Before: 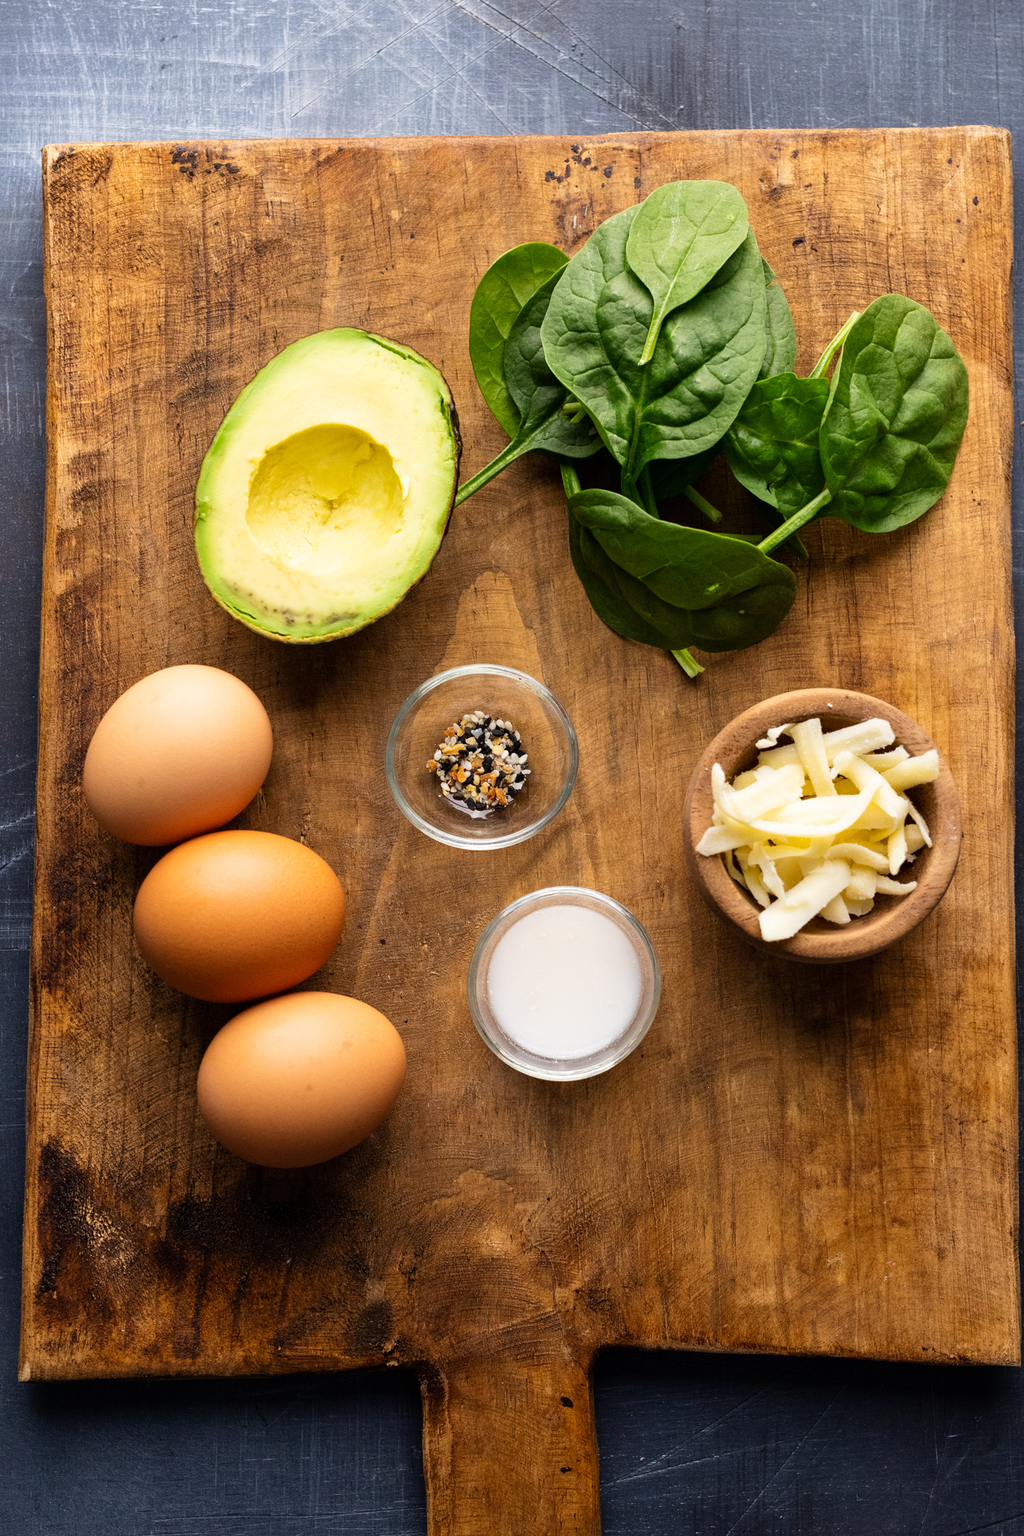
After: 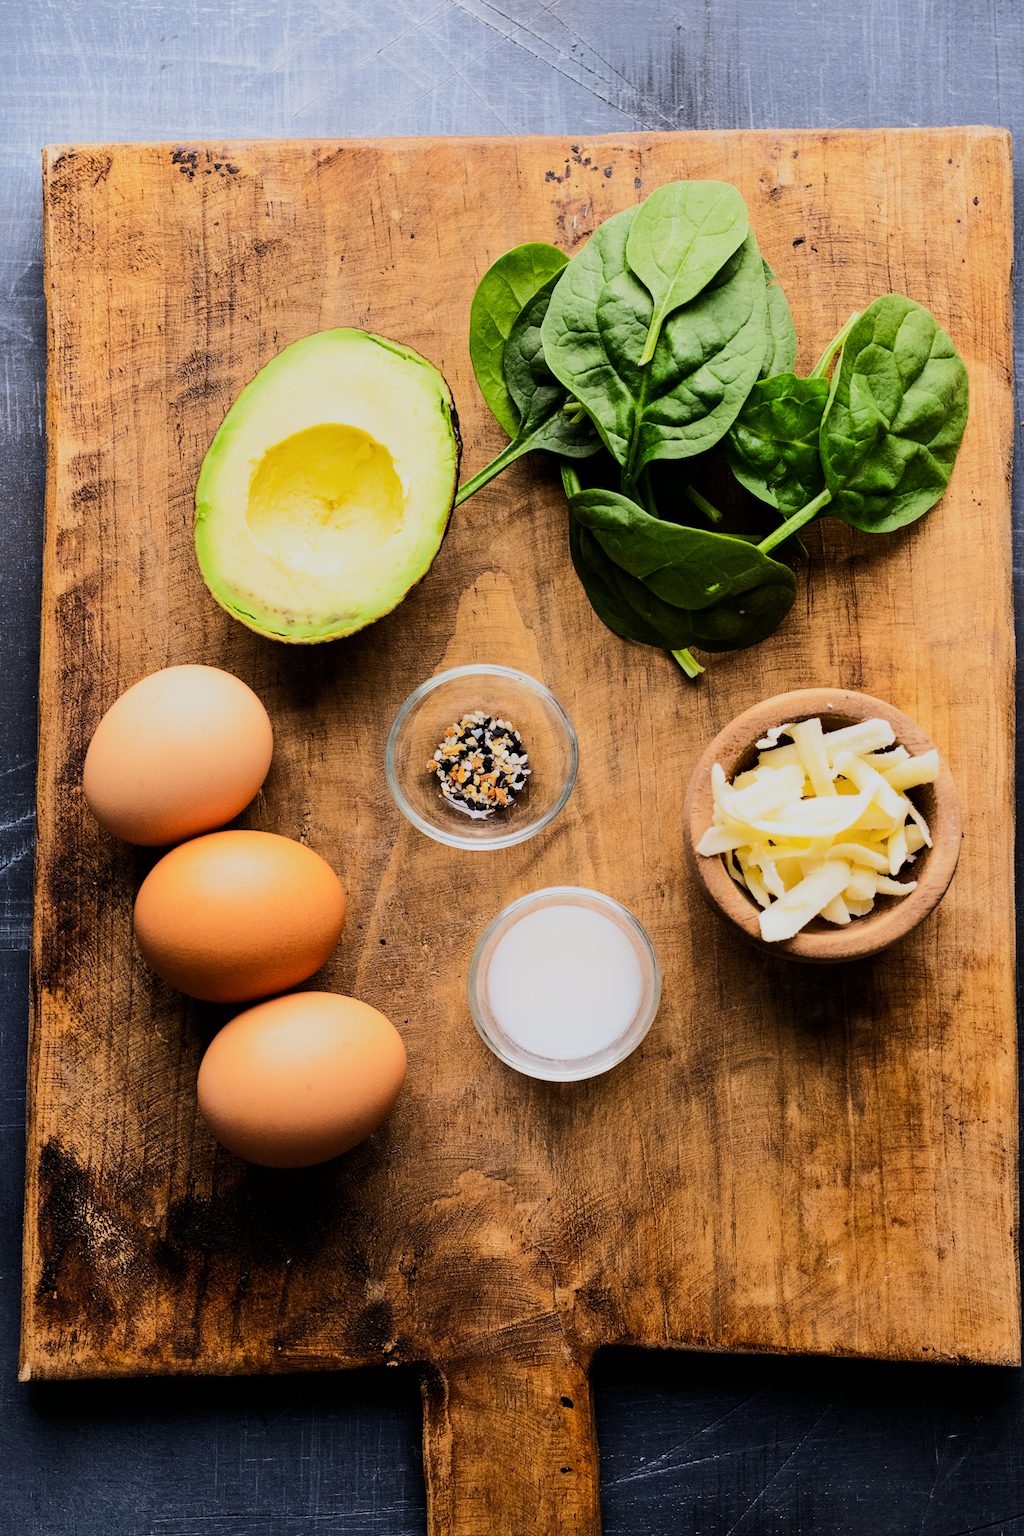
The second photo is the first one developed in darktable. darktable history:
filmic rgb: white relative exposure 3.85 EV, hardness 4.3
rgb curve: curves: ch0 [(0, 0) (0.284, 0.292) (0.505, 0.644) (1, 1)], compensate middle gray true
white balance: red 0.98, blue 1.034
